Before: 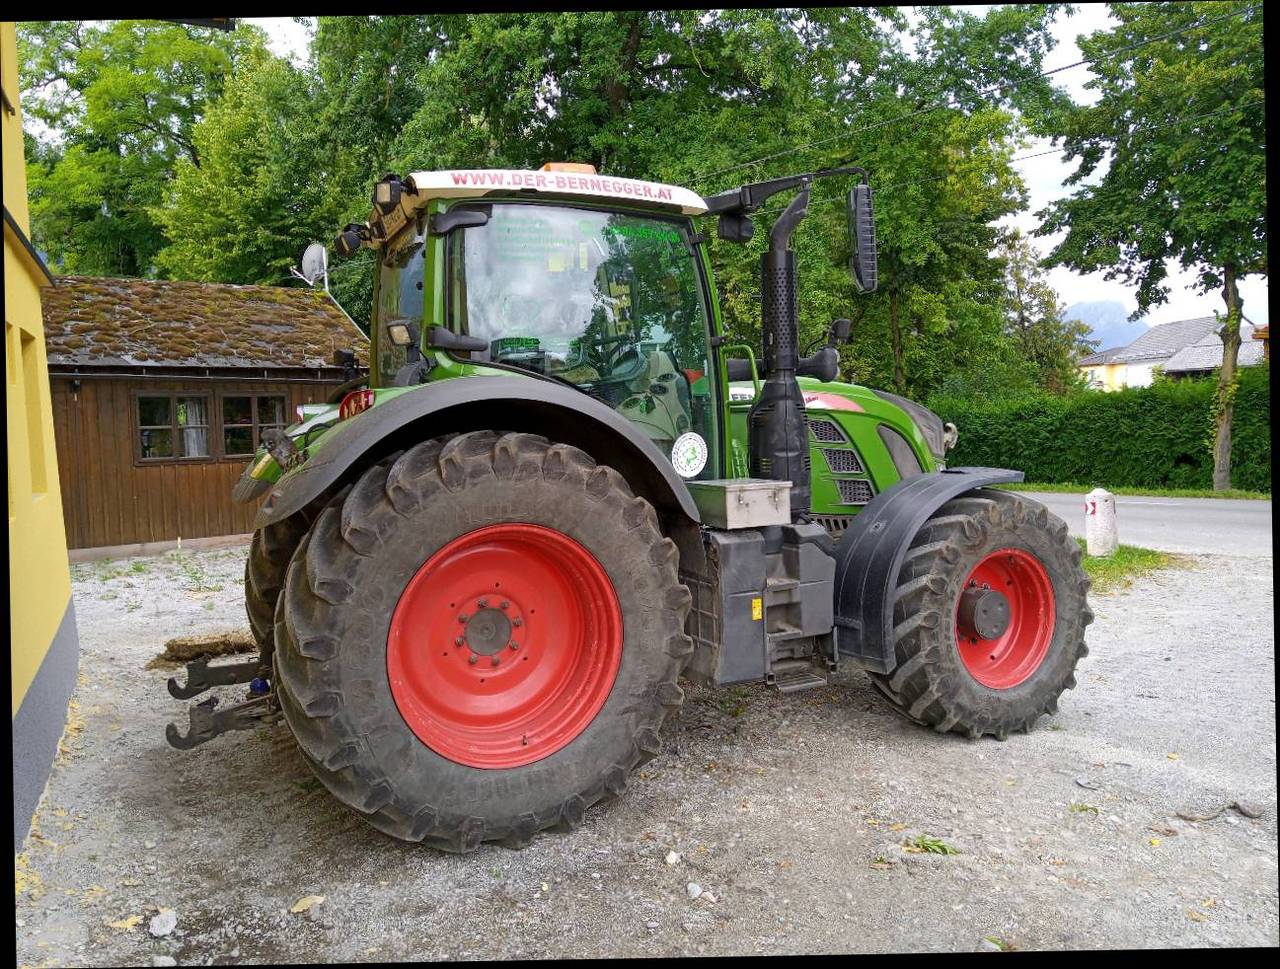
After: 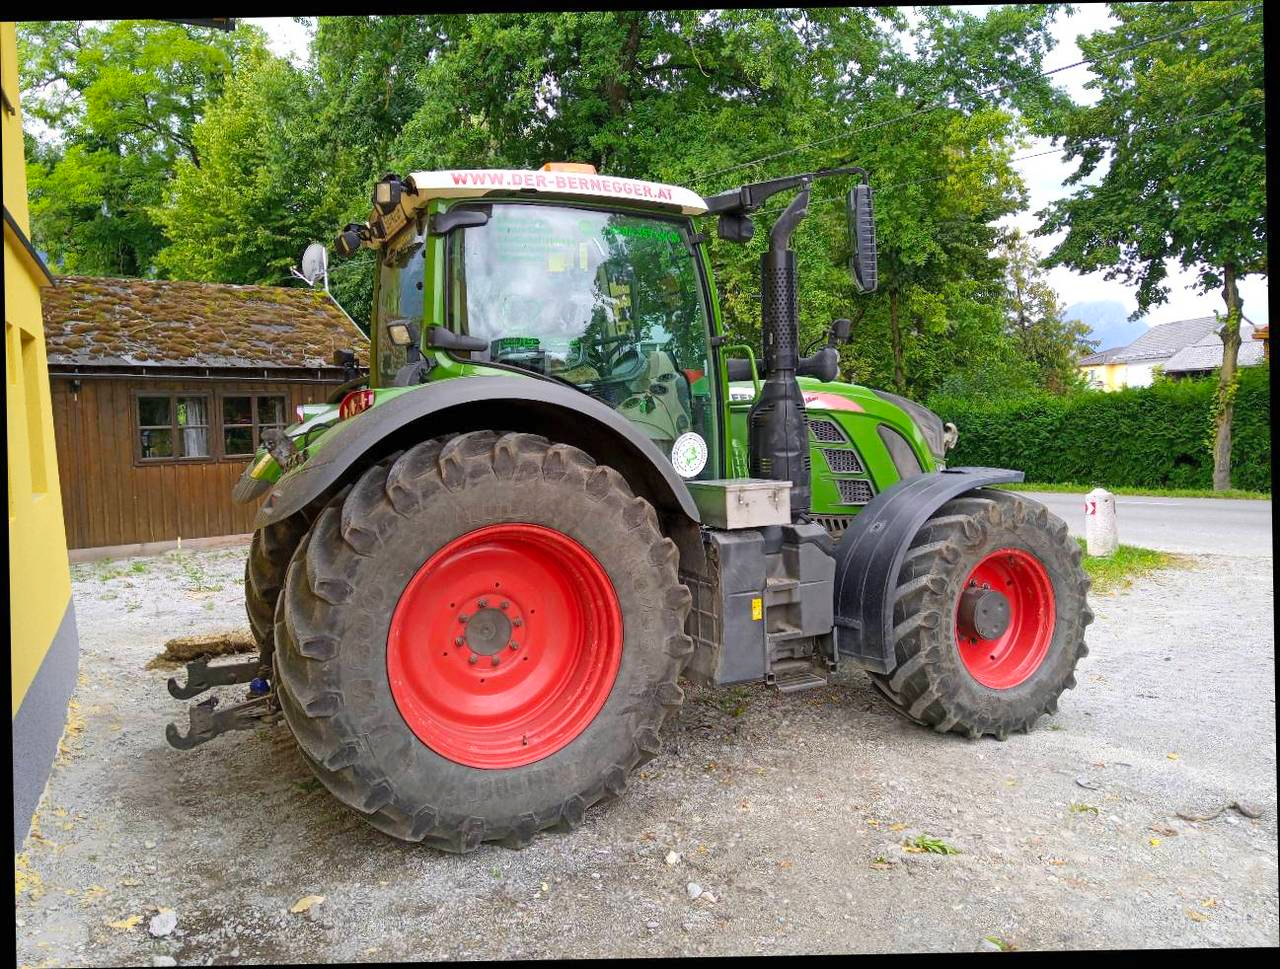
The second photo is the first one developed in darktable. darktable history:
contrast brightness saturation: contrast 0.074, brightness 0.078, saturation 0.181
